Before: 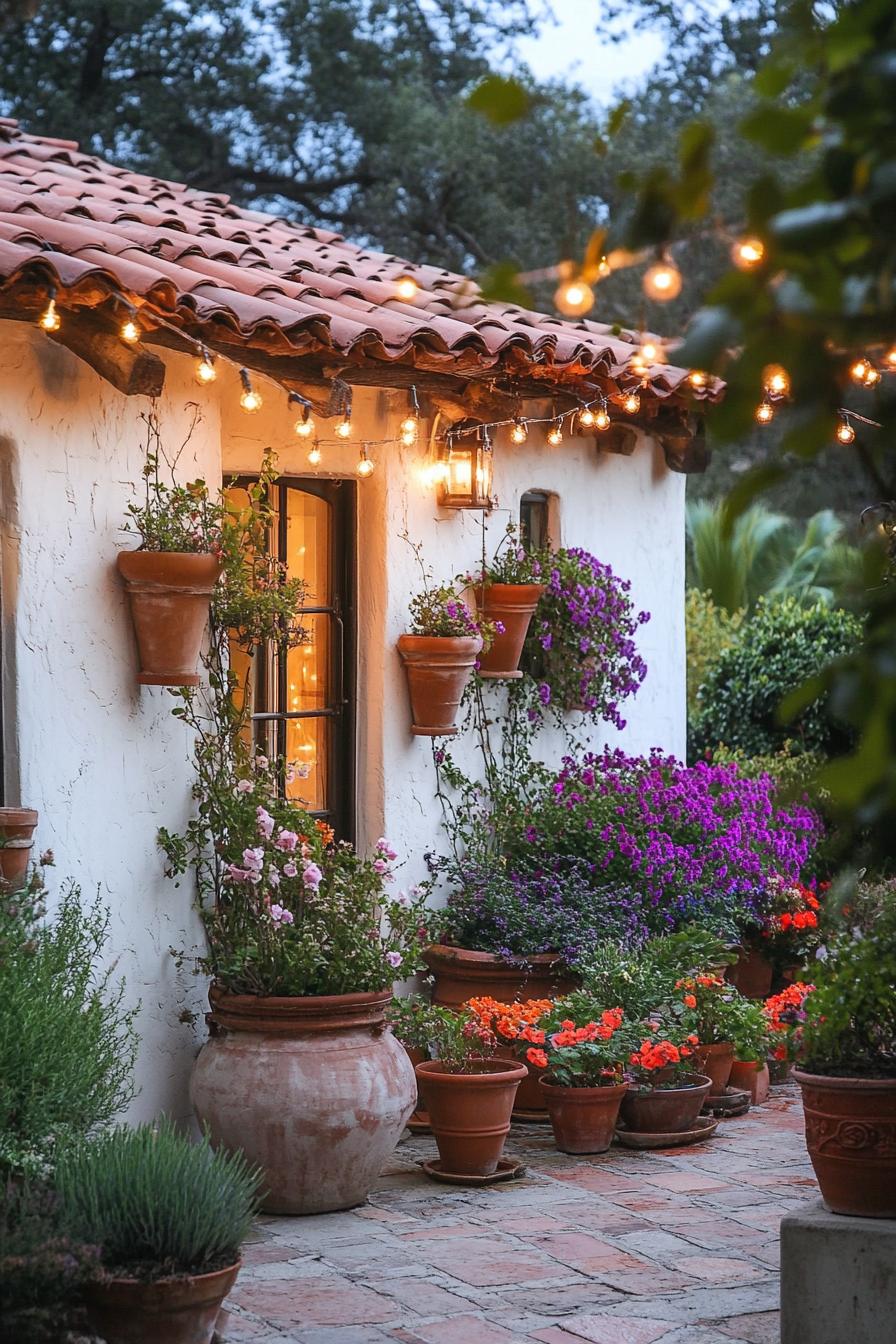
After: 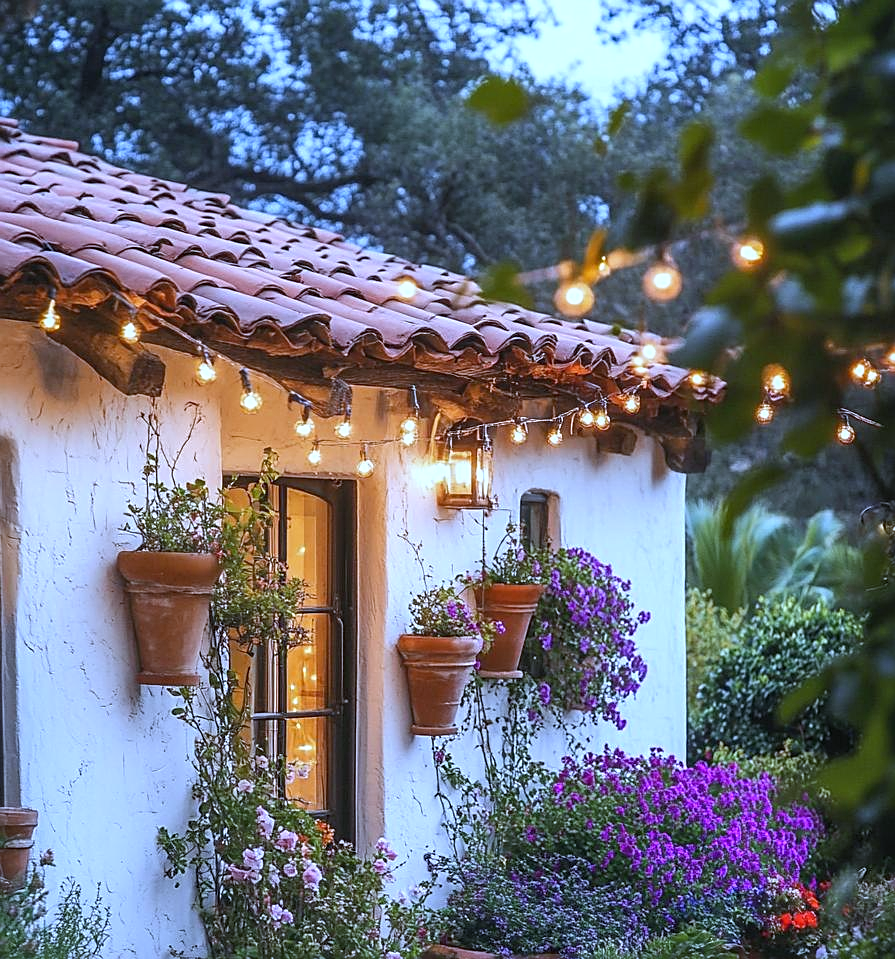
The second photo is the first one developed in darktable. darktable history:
crop: bottom 28.576%
exposure: exposure 0.217 EV, compensate highlight preservation false
sharpen: on, module defaults
white balance: red 0.871, blue 1.249
local contrast: detail 110%
